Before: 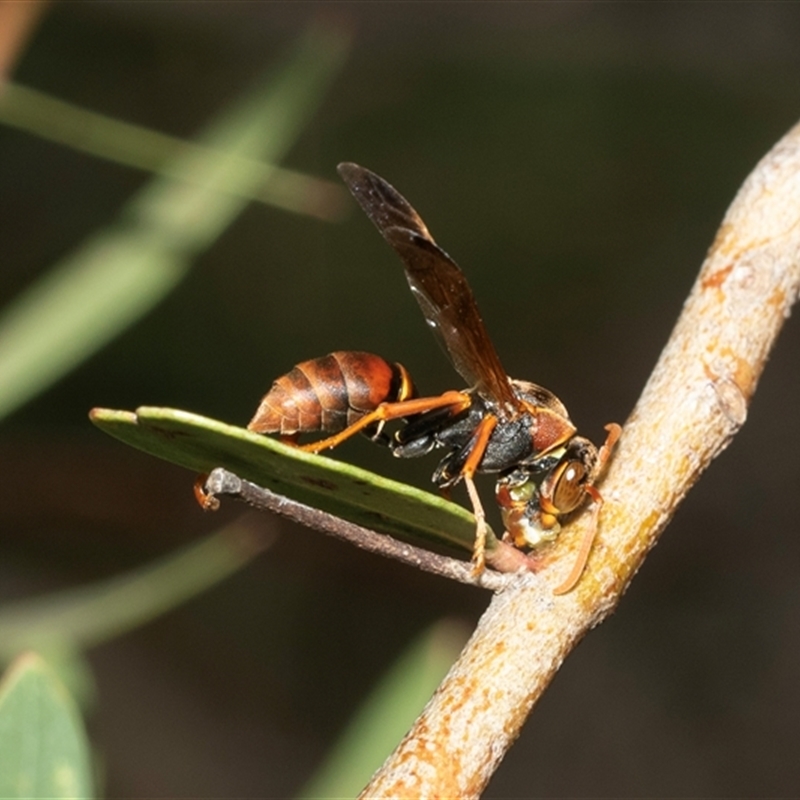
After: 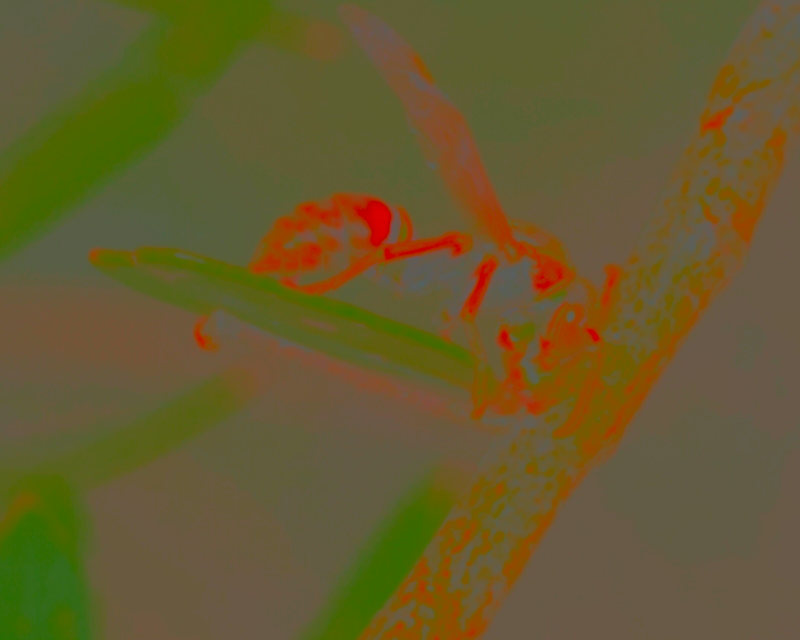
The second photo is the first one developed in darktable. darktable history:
contrast brightness saturation: contrast -0.99, brightness -0.17, saturation 0.75
crop and rotate: top 19.998%
white balance: red 0.986, blue 1.01
